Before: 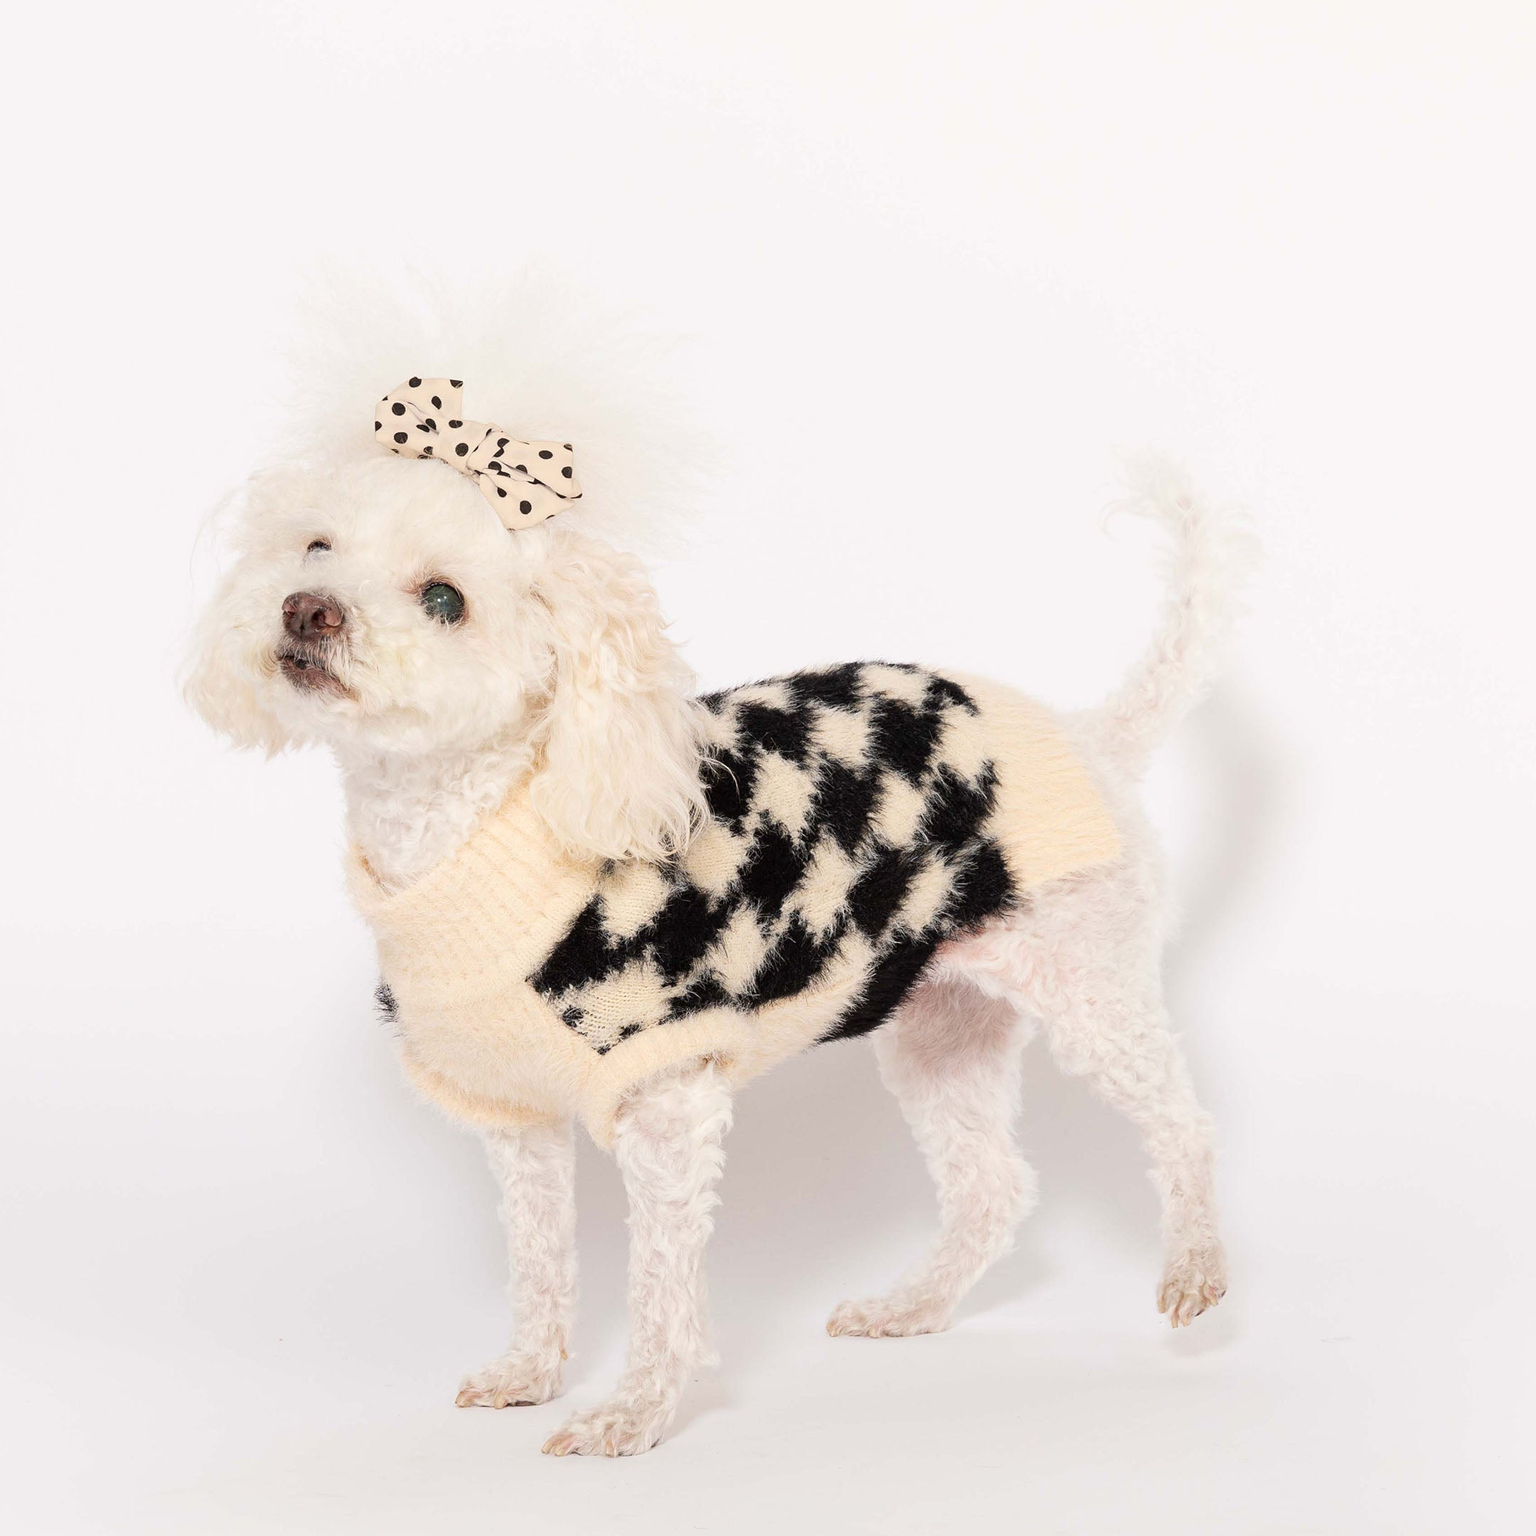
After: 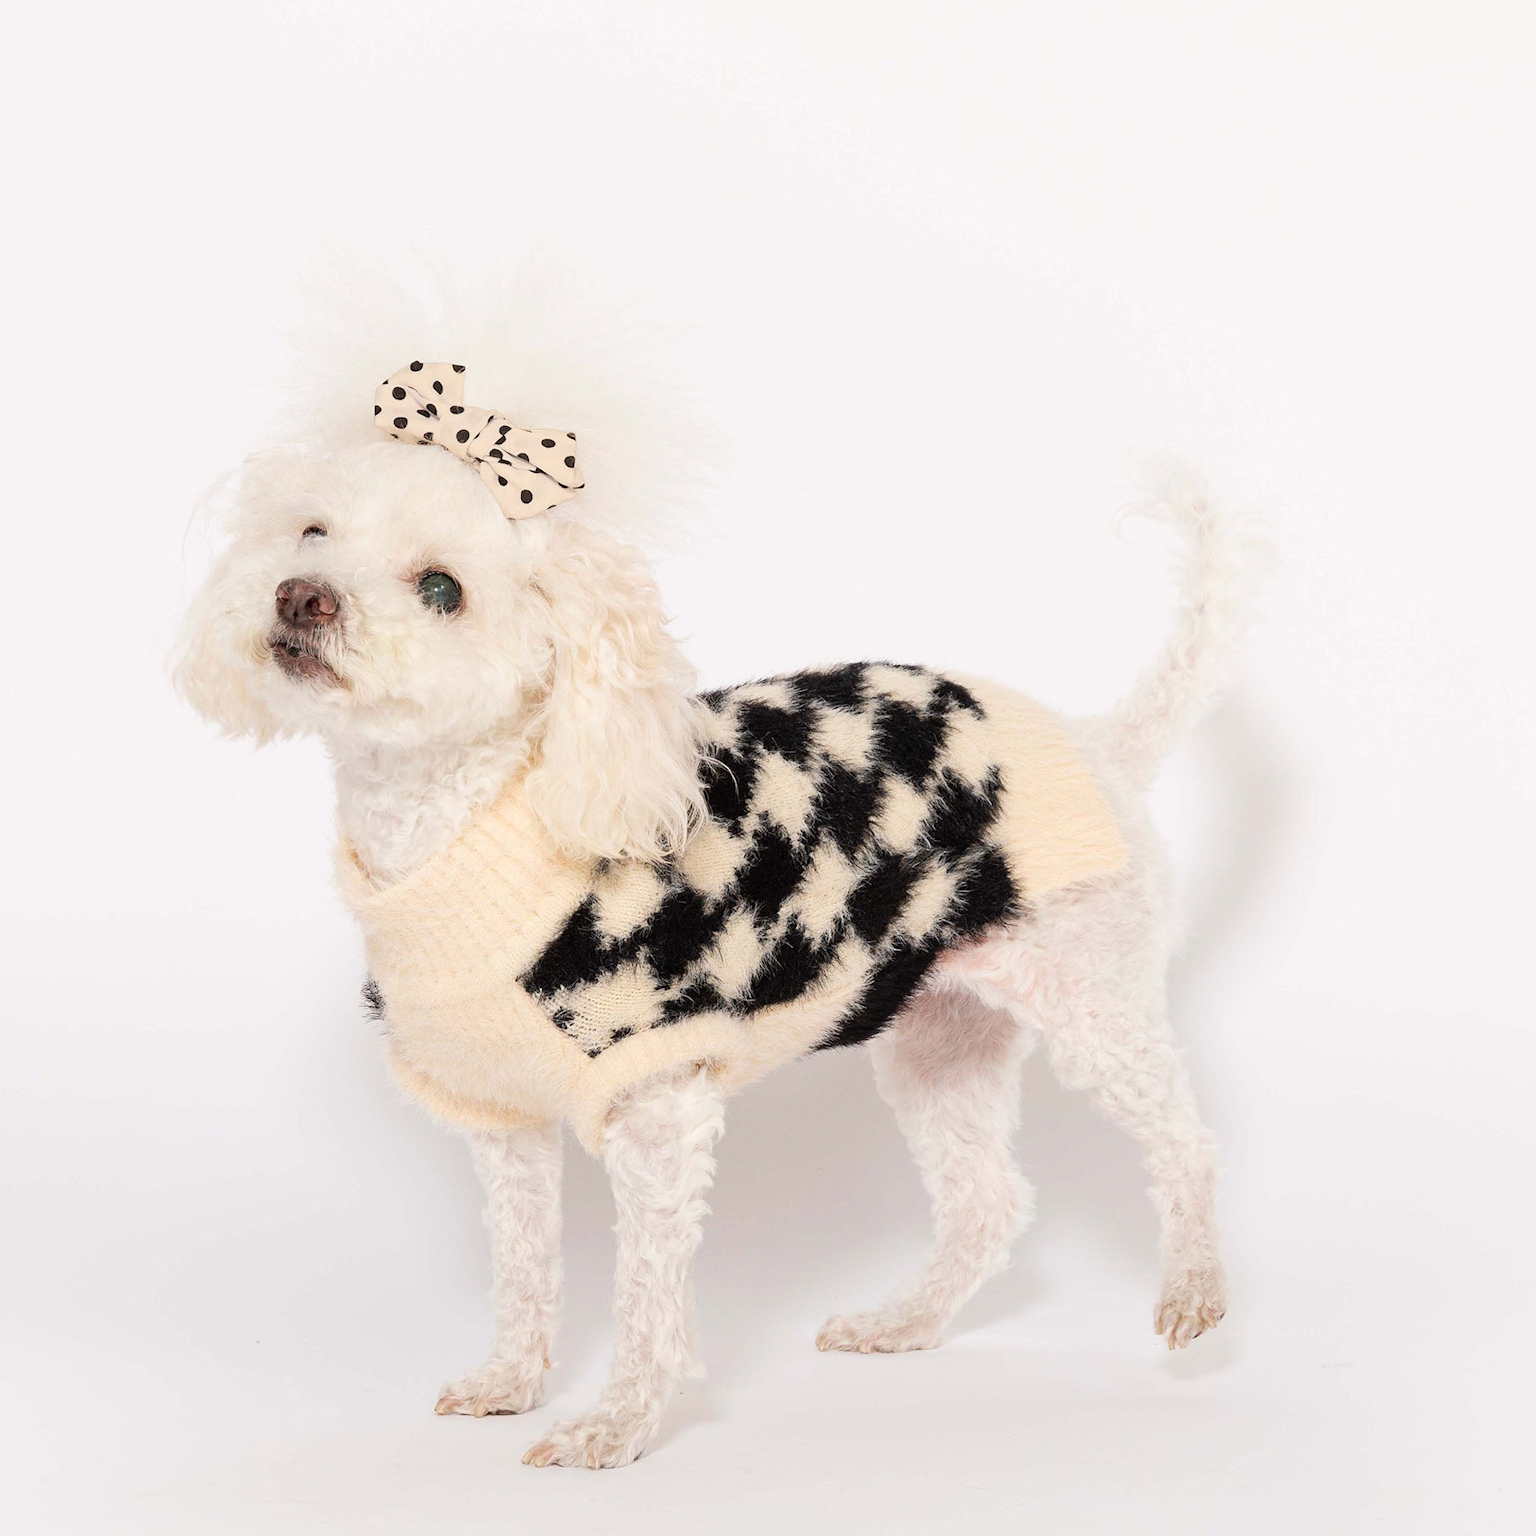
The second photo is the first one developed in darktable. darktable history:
crop and rotate: angle -1.26°
